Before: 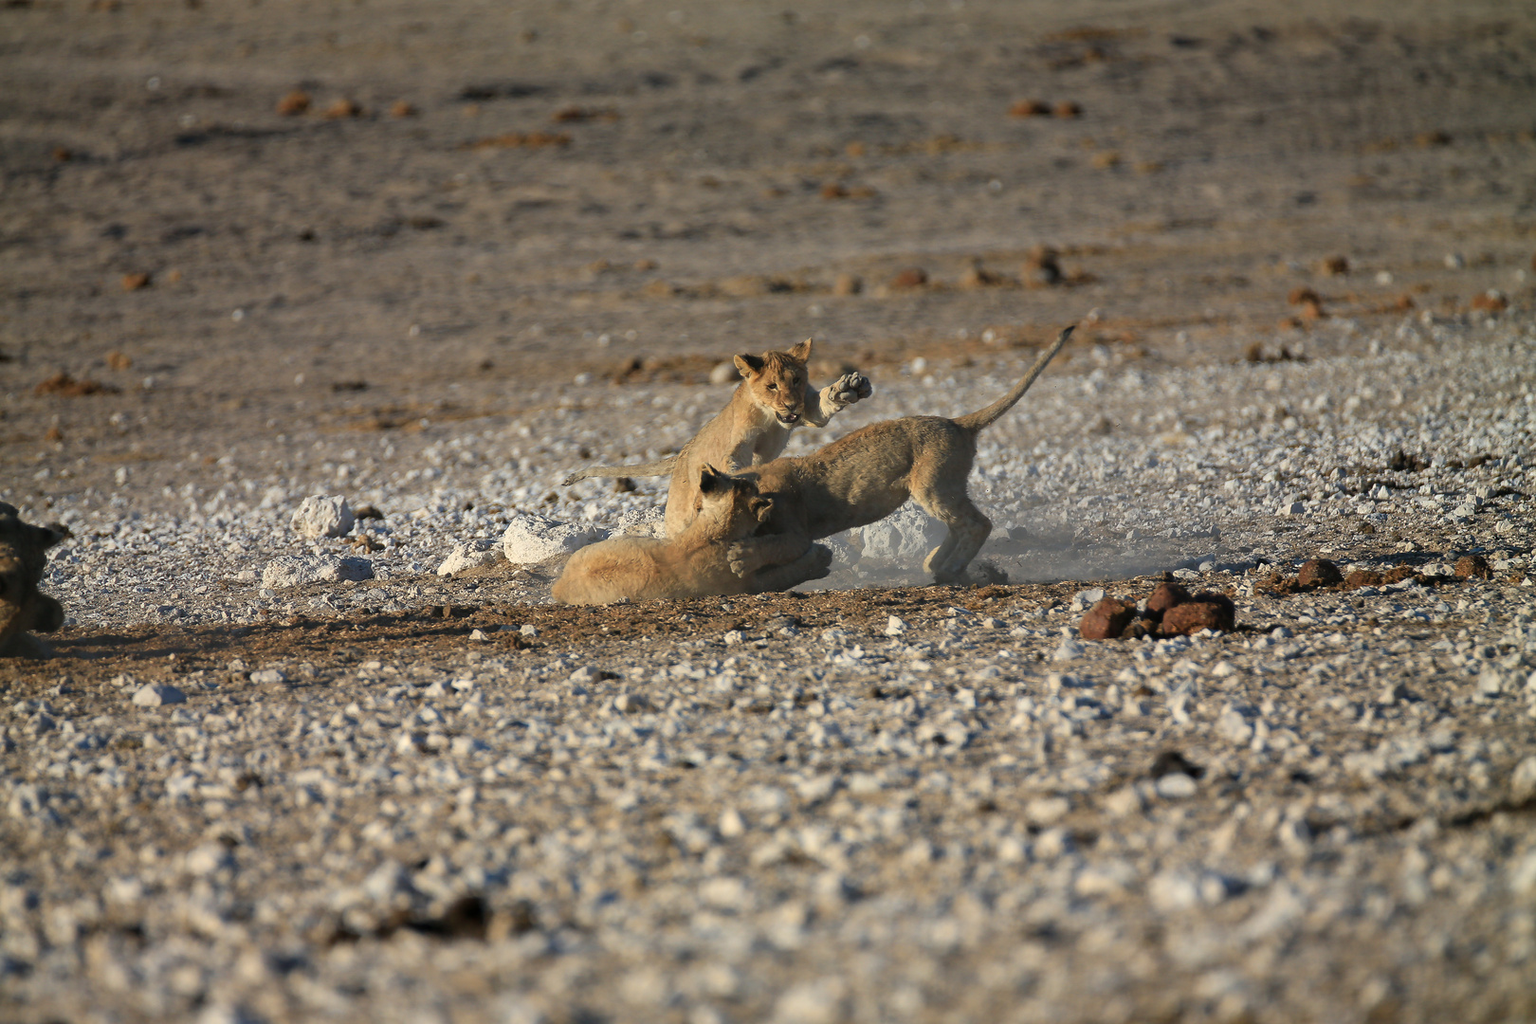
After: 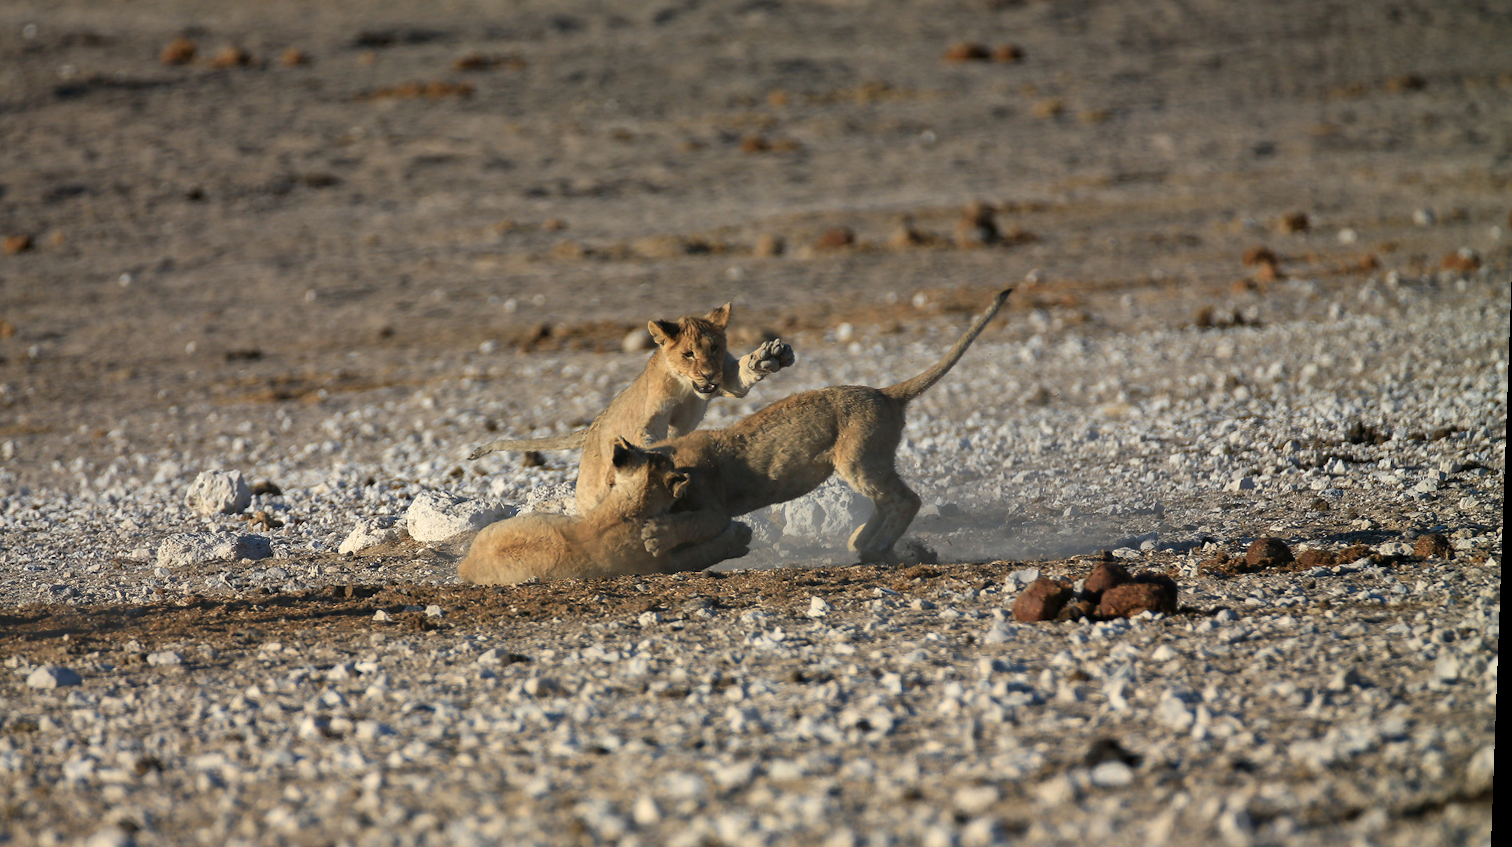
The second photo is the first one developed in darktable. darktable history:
crop: left 8.155%, top 6.611%, bottom 15.385%
local contrast: mode bilateral grid, contrast 20, coarseness 50, detail 120%, midtone range 0.2
rotate and perspective: lens shift (vertical) 0.048, lens shift (horizontal) -0.024, automatic cropping off
